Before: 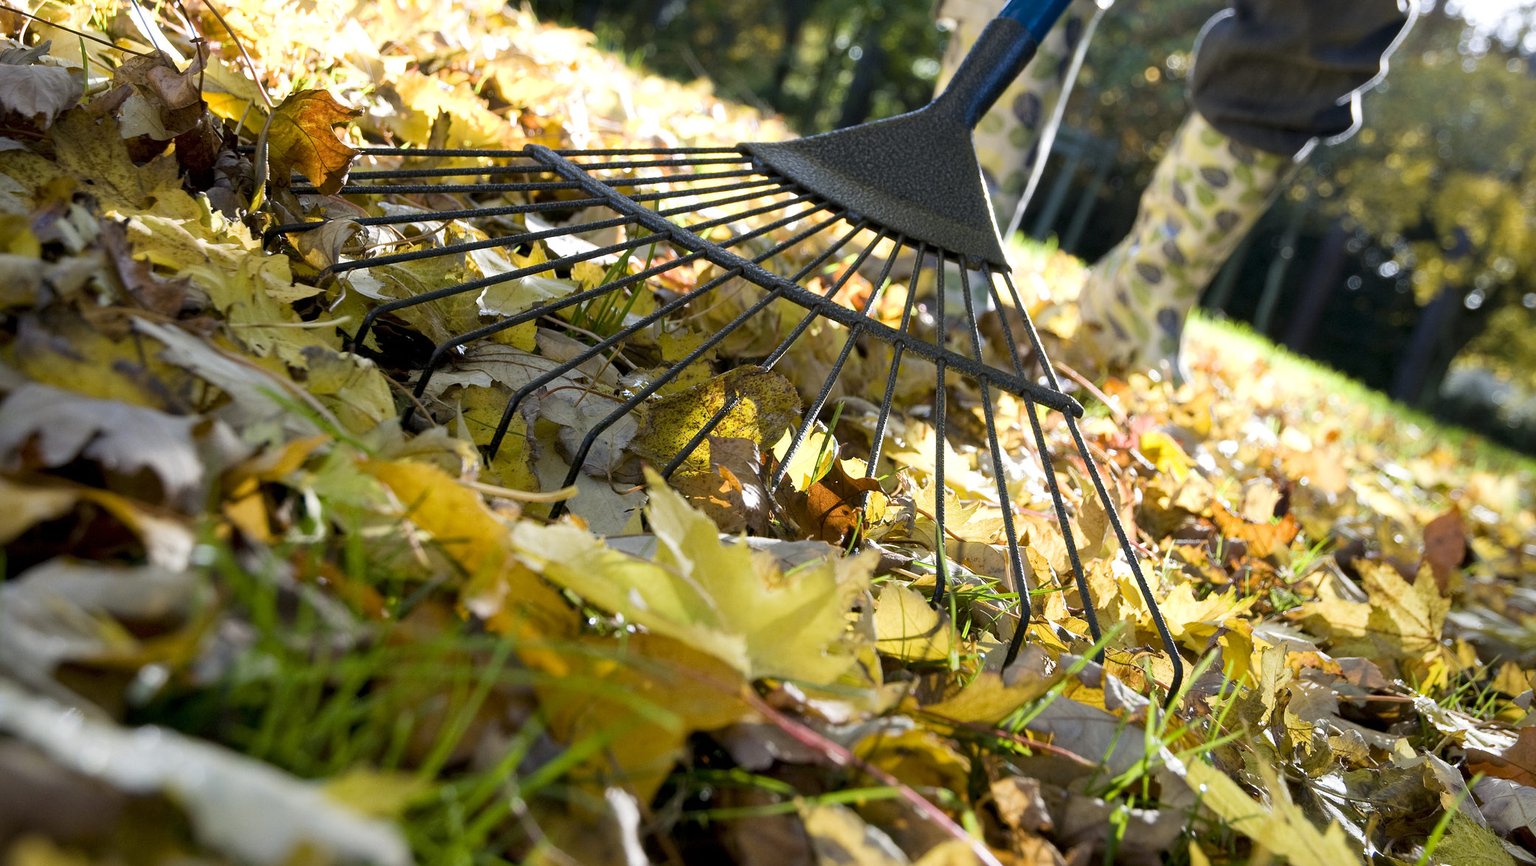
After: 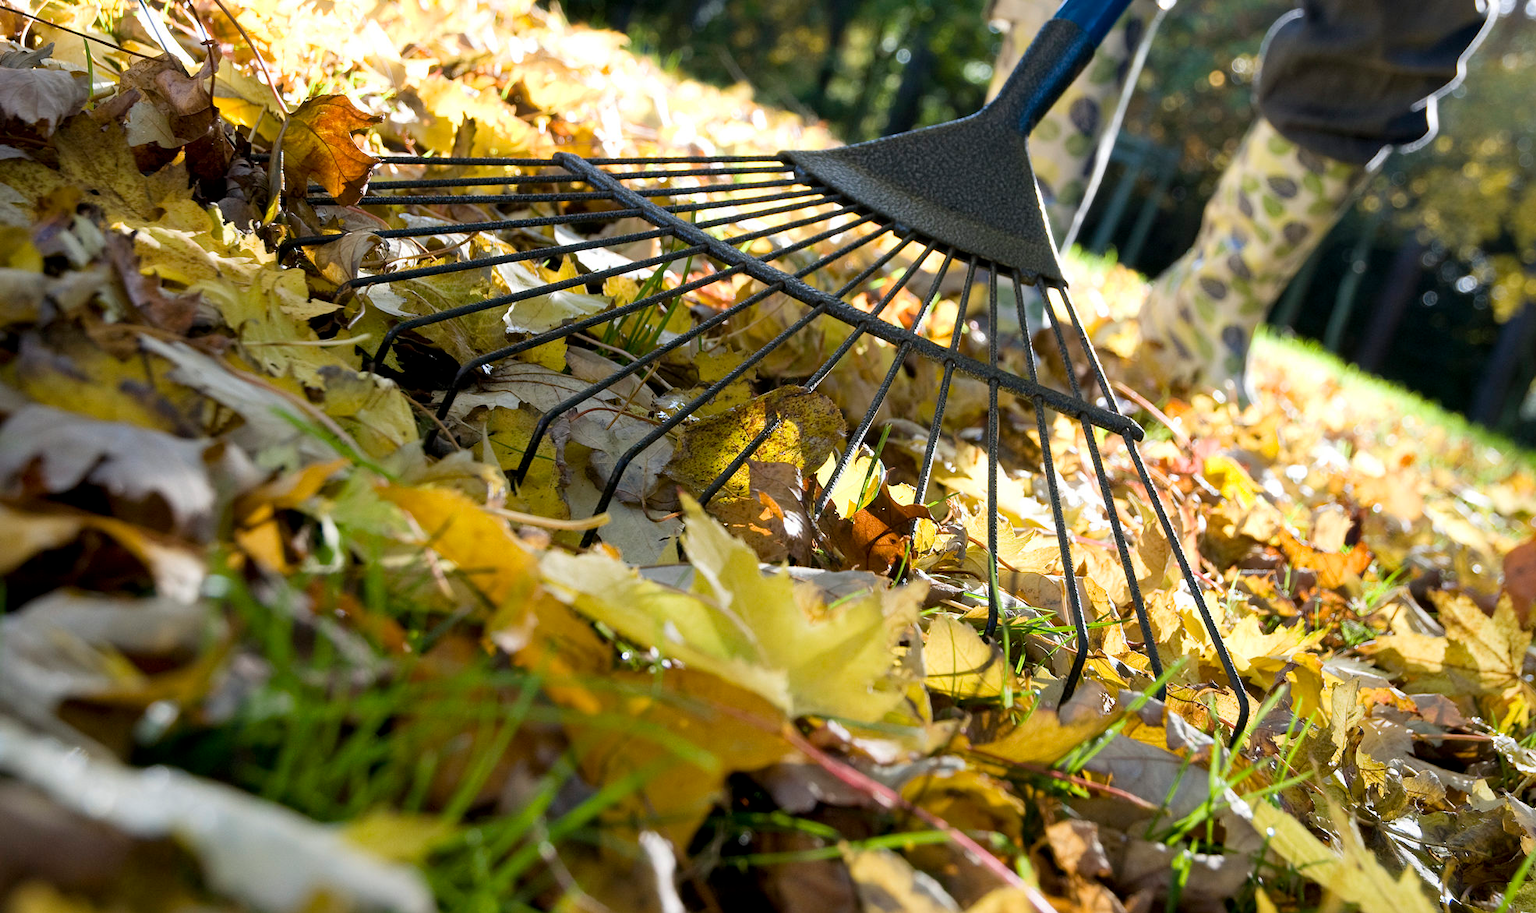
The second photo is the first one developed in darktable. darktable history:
crop and rotate: left 0%, right 5.259%
